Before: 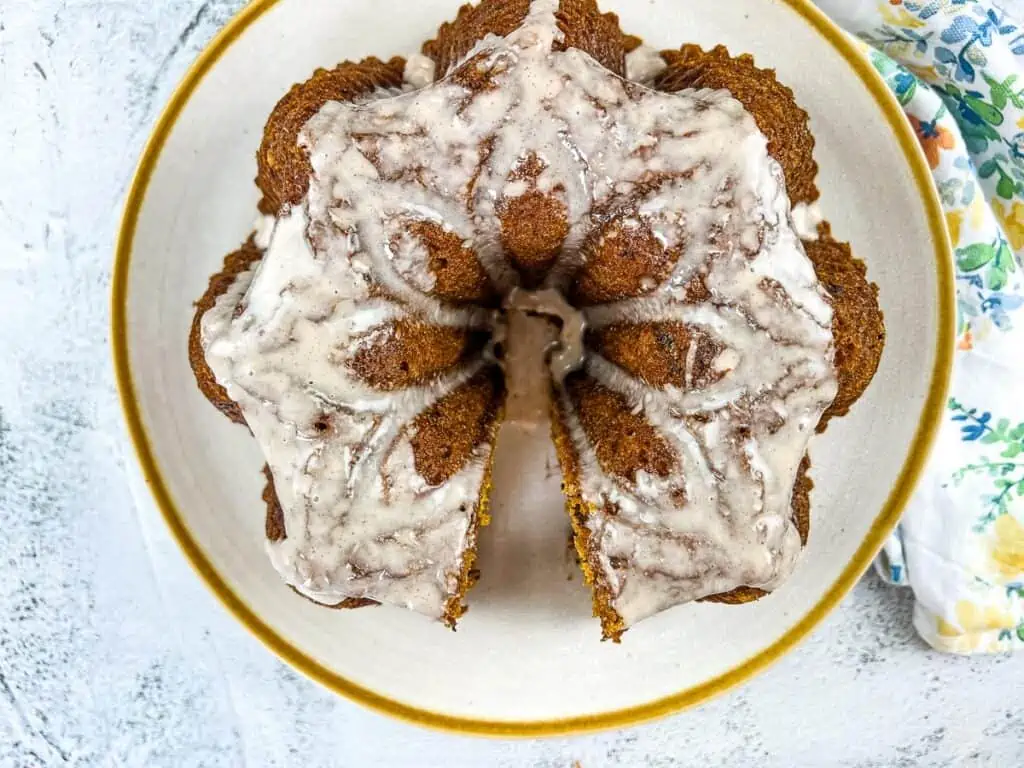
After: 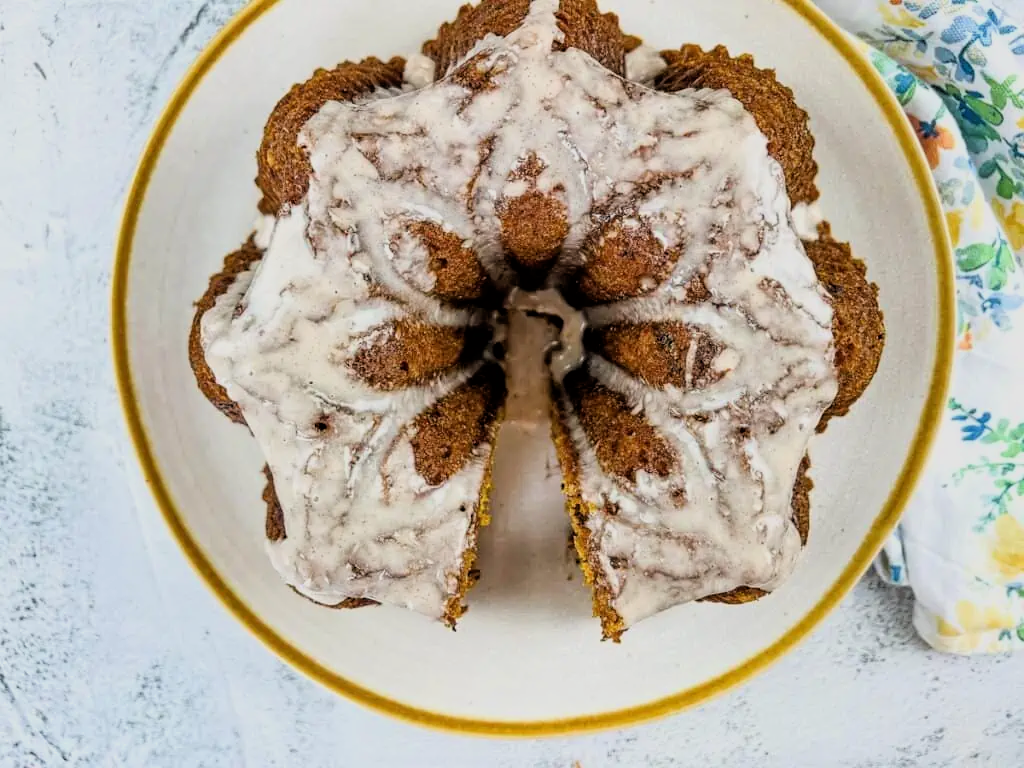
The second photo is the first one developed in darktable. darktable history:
filmic rgb: black relative exposure -7.72 EV, white relative exposure 4.4 EV, threshold 2.98 EV, hardness 3.75, latitude 50.02%, contrast 1.101, color science v6 (2022), enable highlight reconstruction true
